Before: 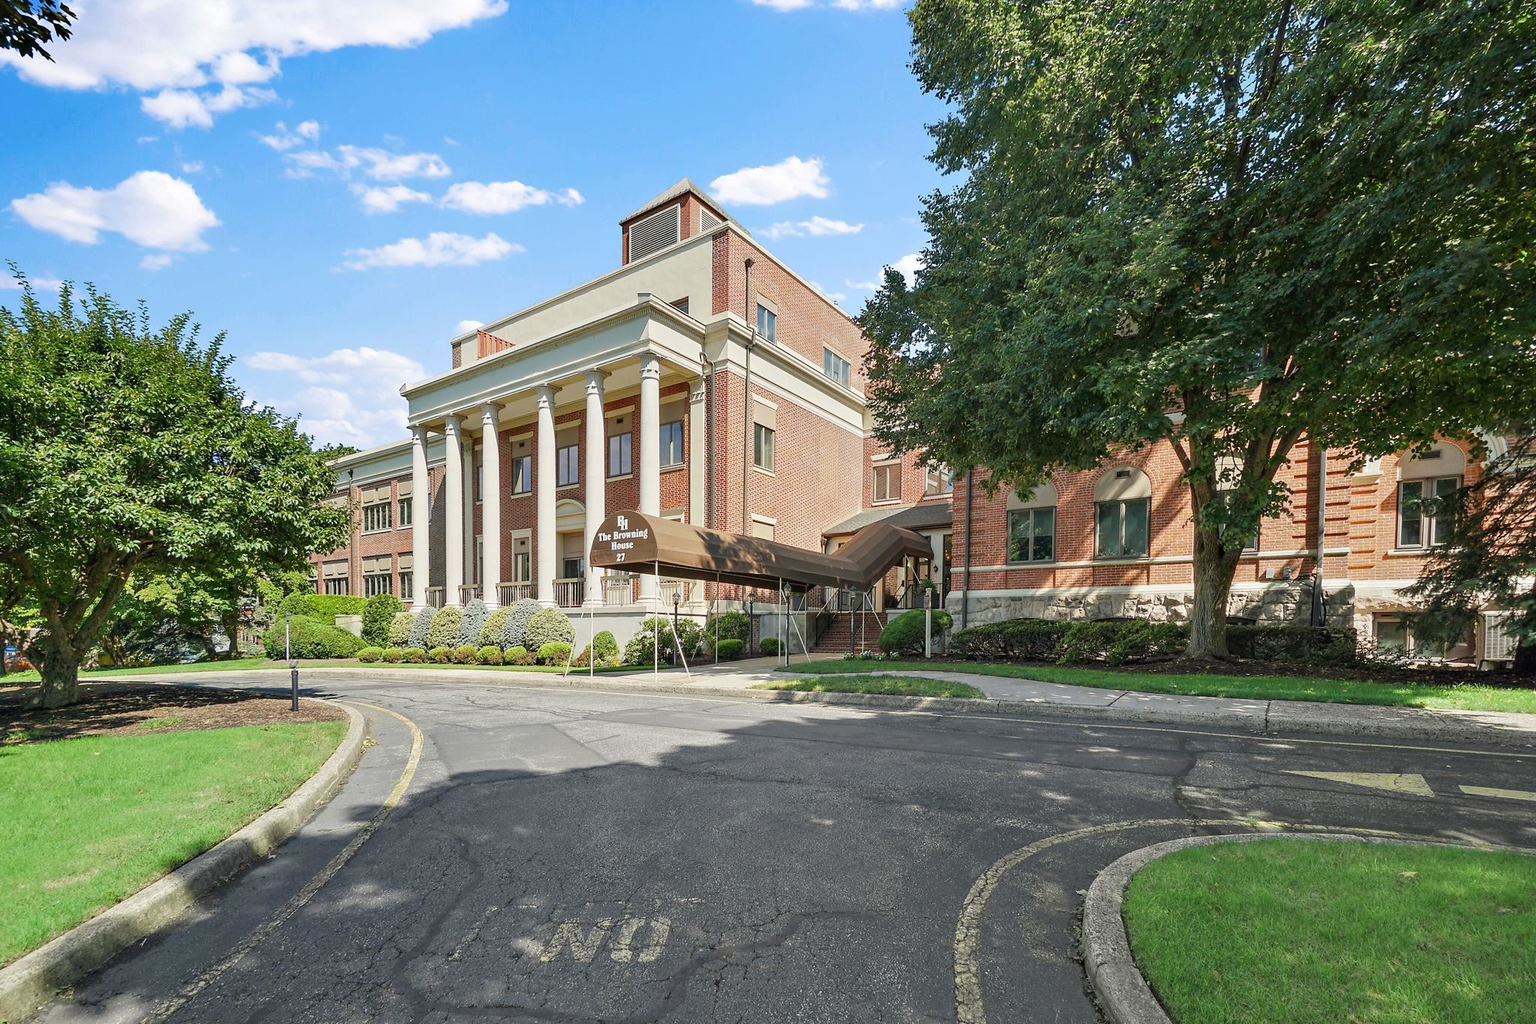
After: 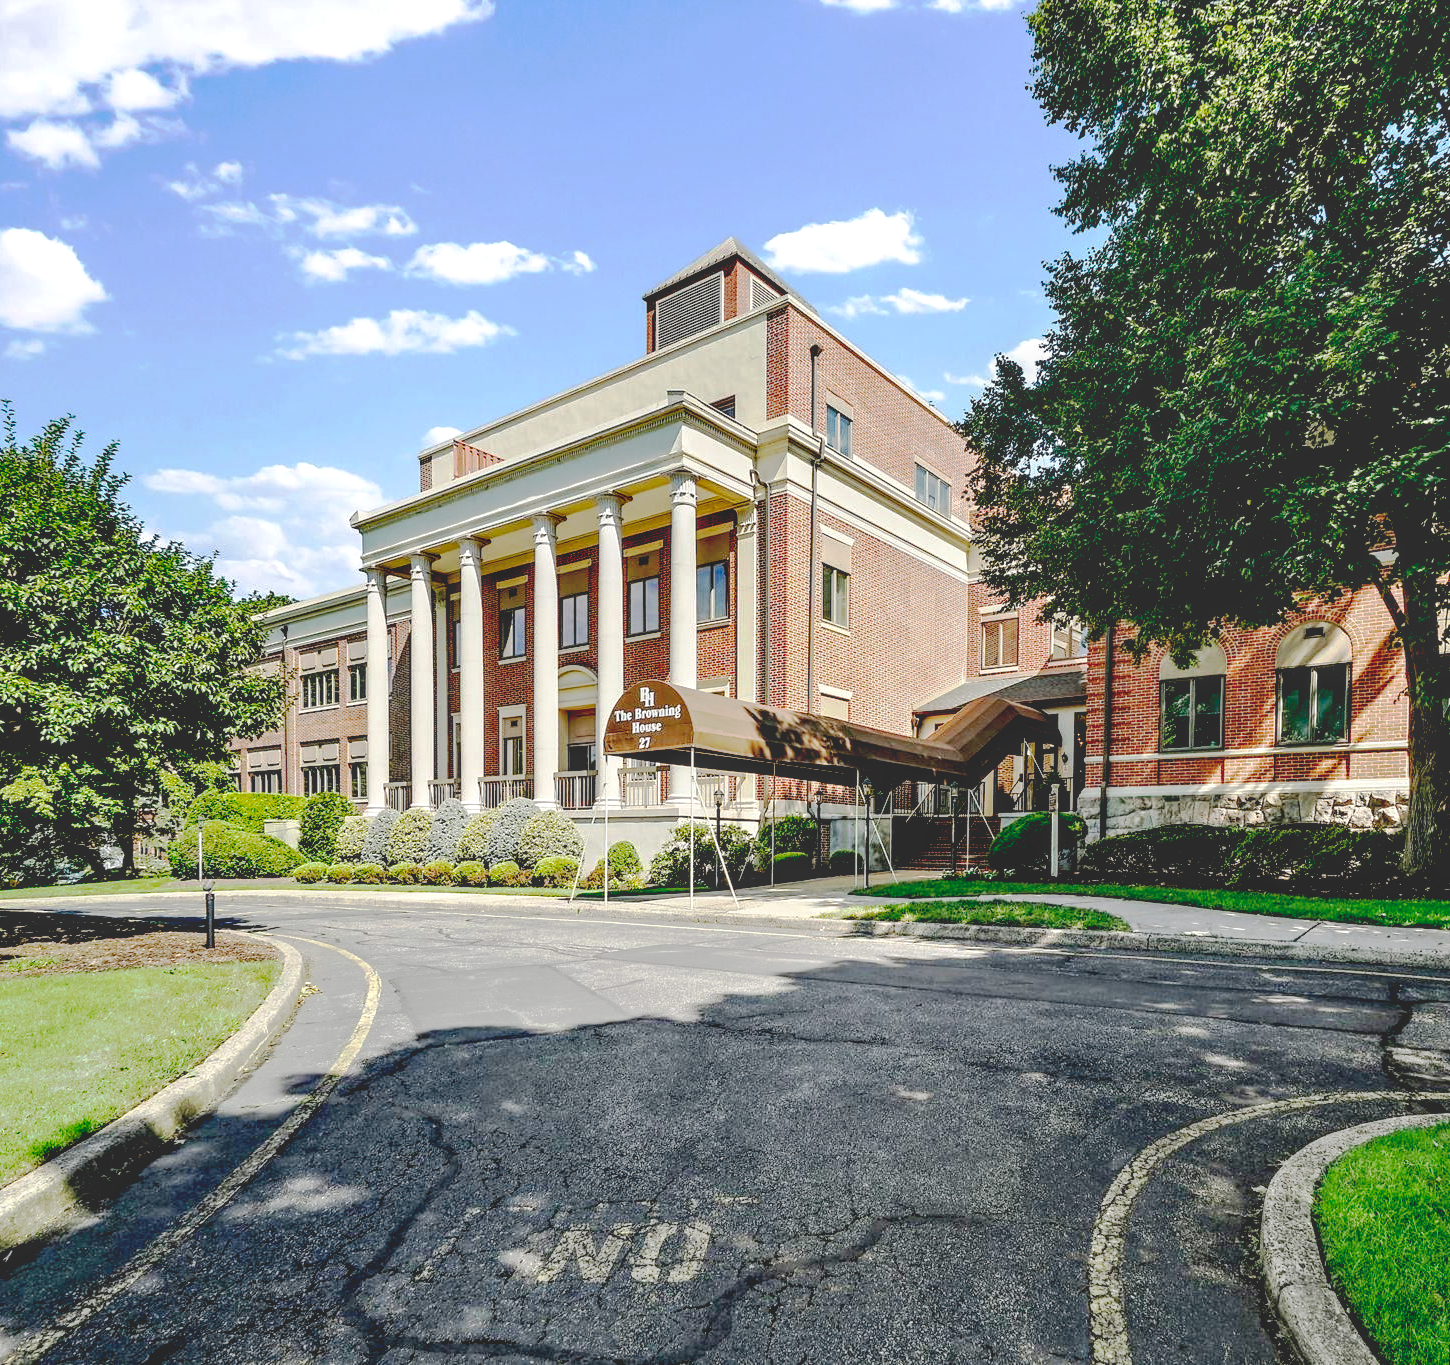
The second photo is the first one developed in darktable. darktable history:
crop and rotate: left 8.984%, right 20.178%
base curve: curves: ch0 [(0.065, 0.026) (0.236, 0.358) (0.53, 0.546) (0.777, 0.841) (0.924, 0.992)], preserve colors none
local contrast: detail 130%
